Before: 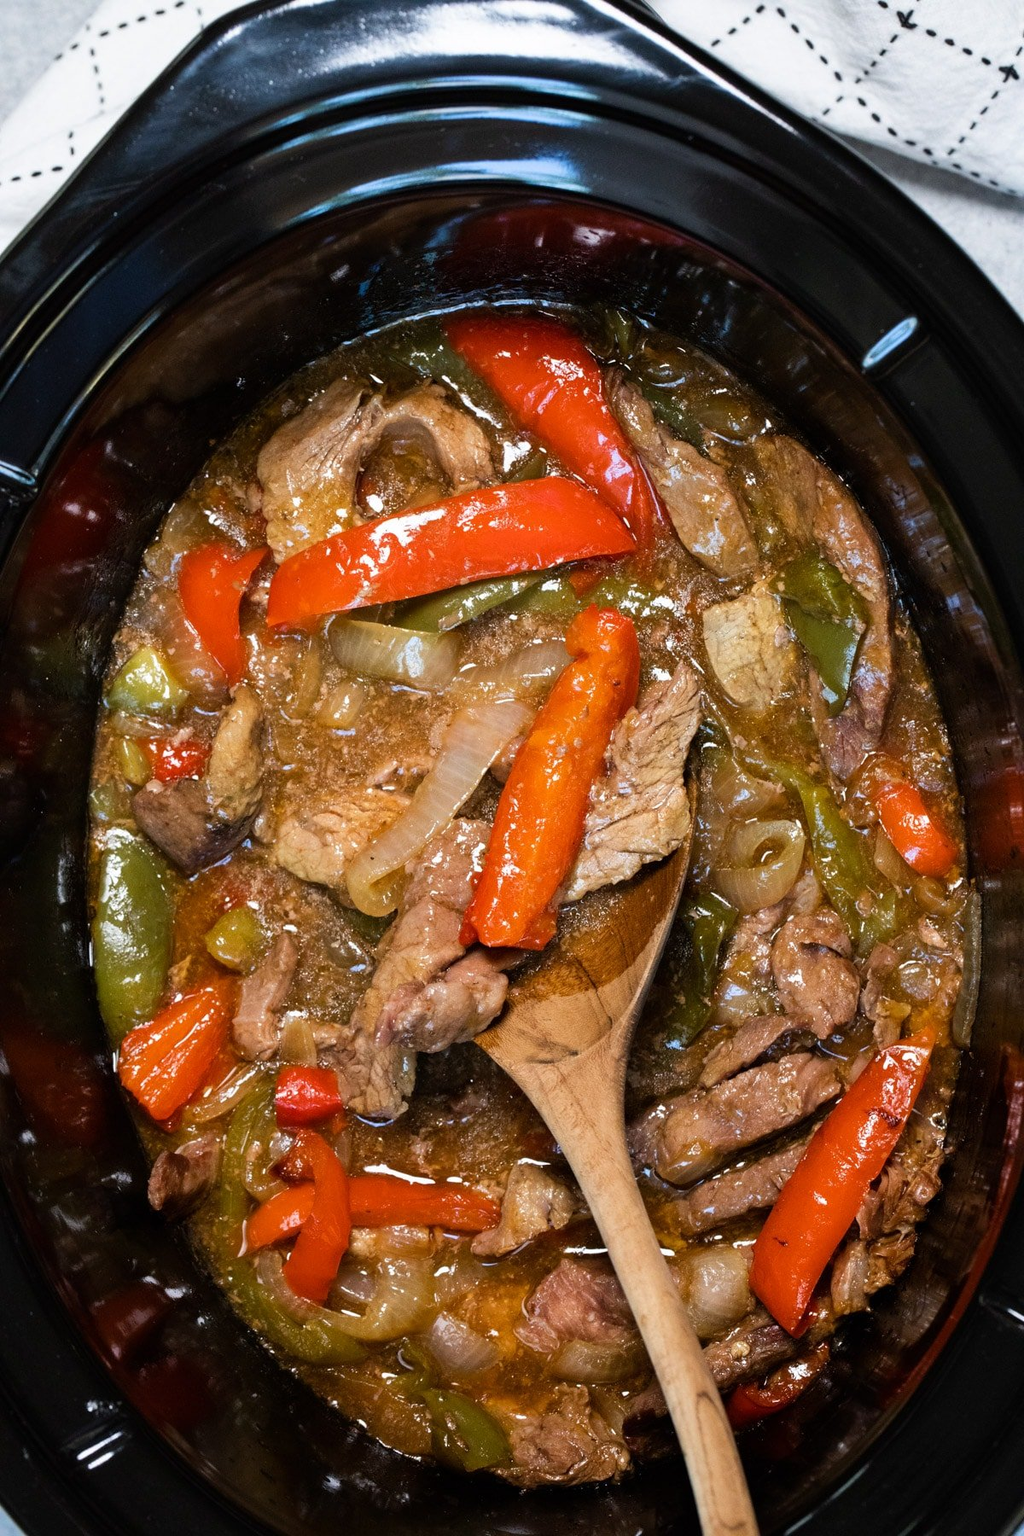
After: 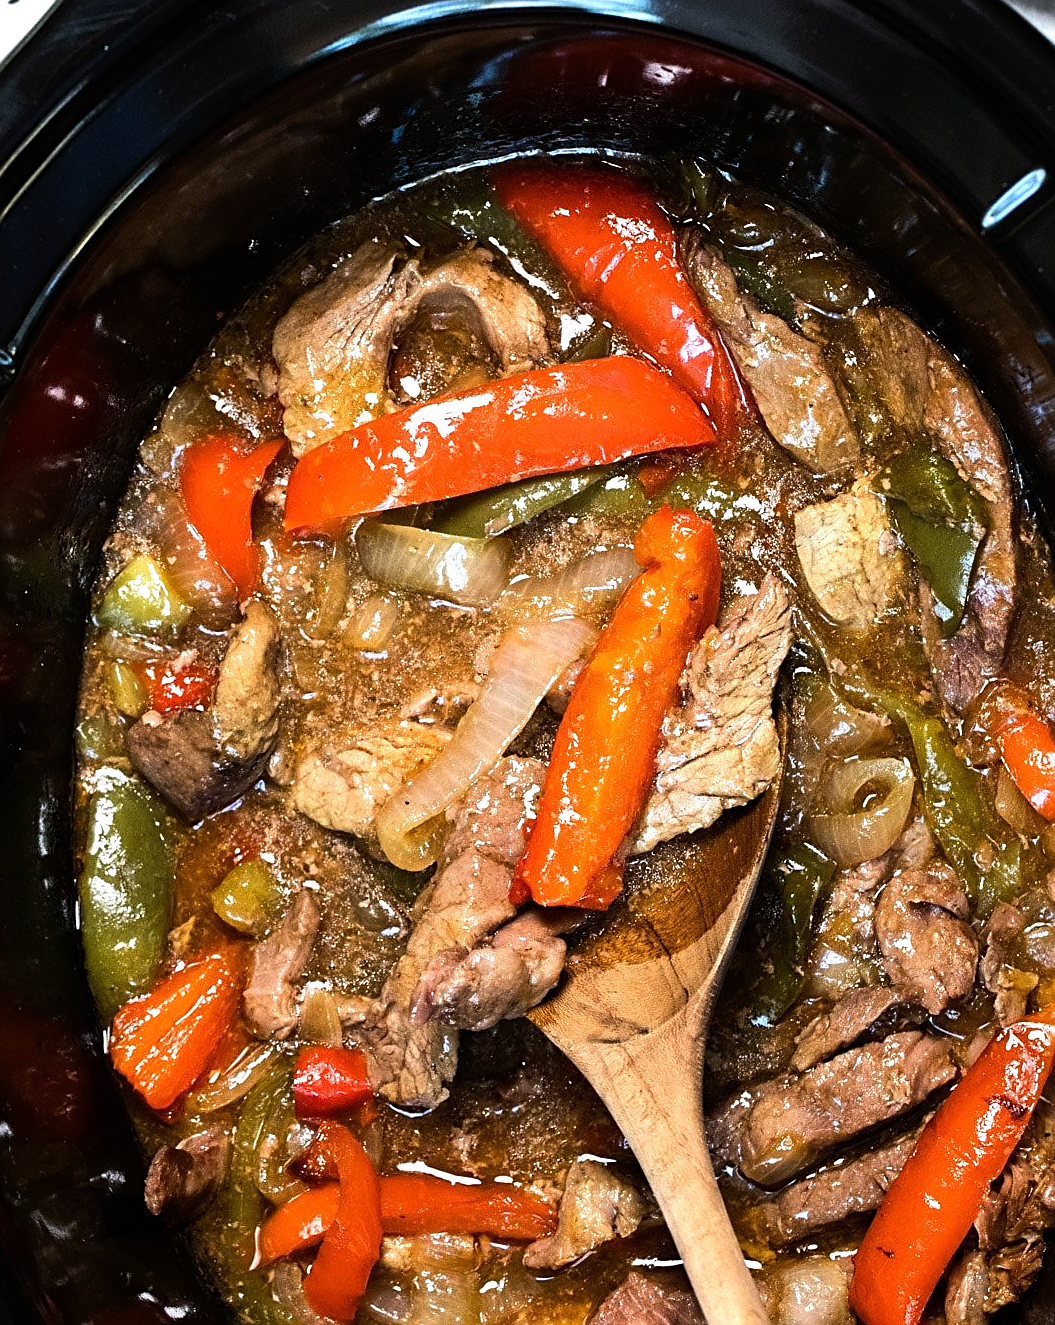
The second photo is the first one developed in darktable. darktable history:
crop and rotate: left 2.425%, top 11.305%, right 9.6%, bottom 15.08%
tone equalizer: -8 EV -0.75 EV, -7 EV -0.7 EV, -6 EV -0.6 EV, -5 EV -0.4 EV, -3 EV 0.4 EV, -2 EV 0.6 EV, -1 EV 0.7 EV, +0 EV 0.75 EV, edges refinement/feathering 500, mask exposure compensation -1.57 EV, preserve details no
sharpen: on, module defaults
